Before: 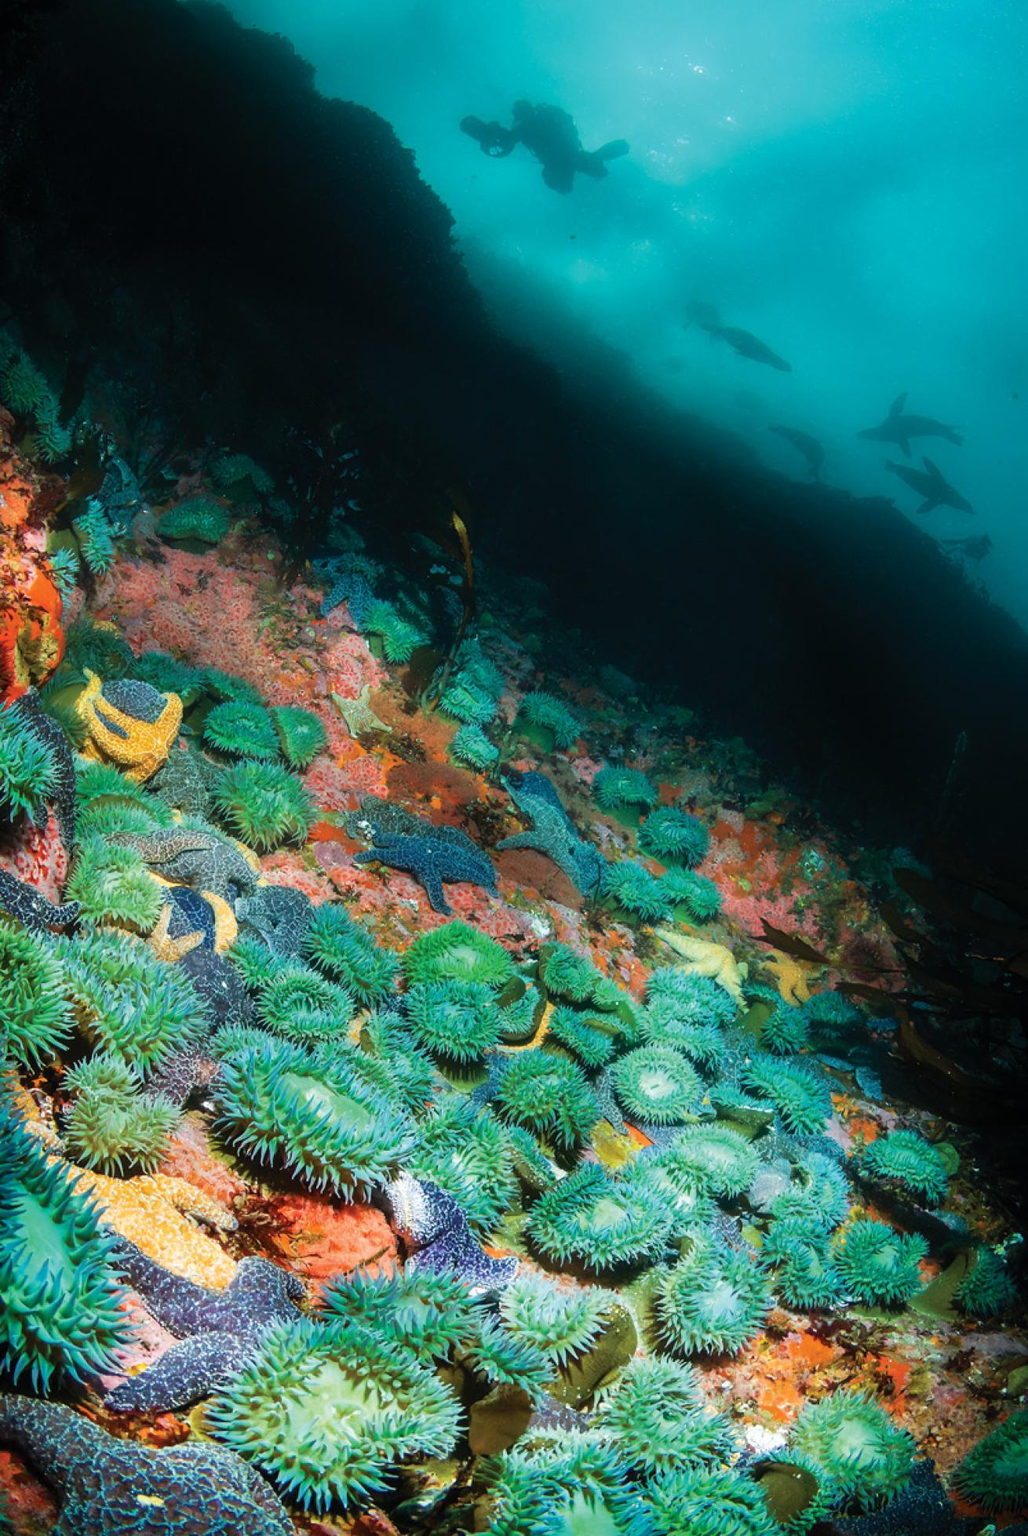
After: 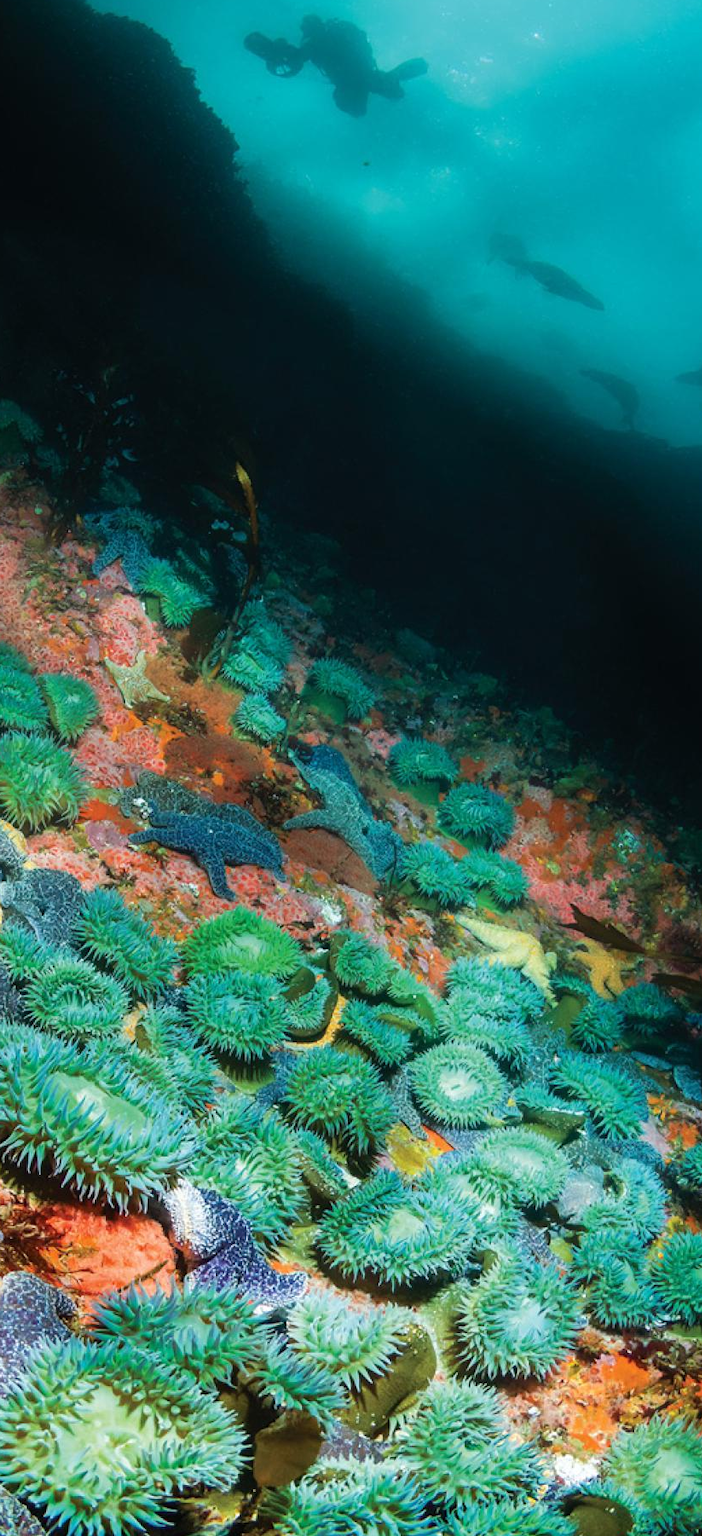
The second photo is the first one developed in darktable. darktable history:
crop and rotate: left 22.943%, top 5.623%, right 14.083%, bottom 2.301%
